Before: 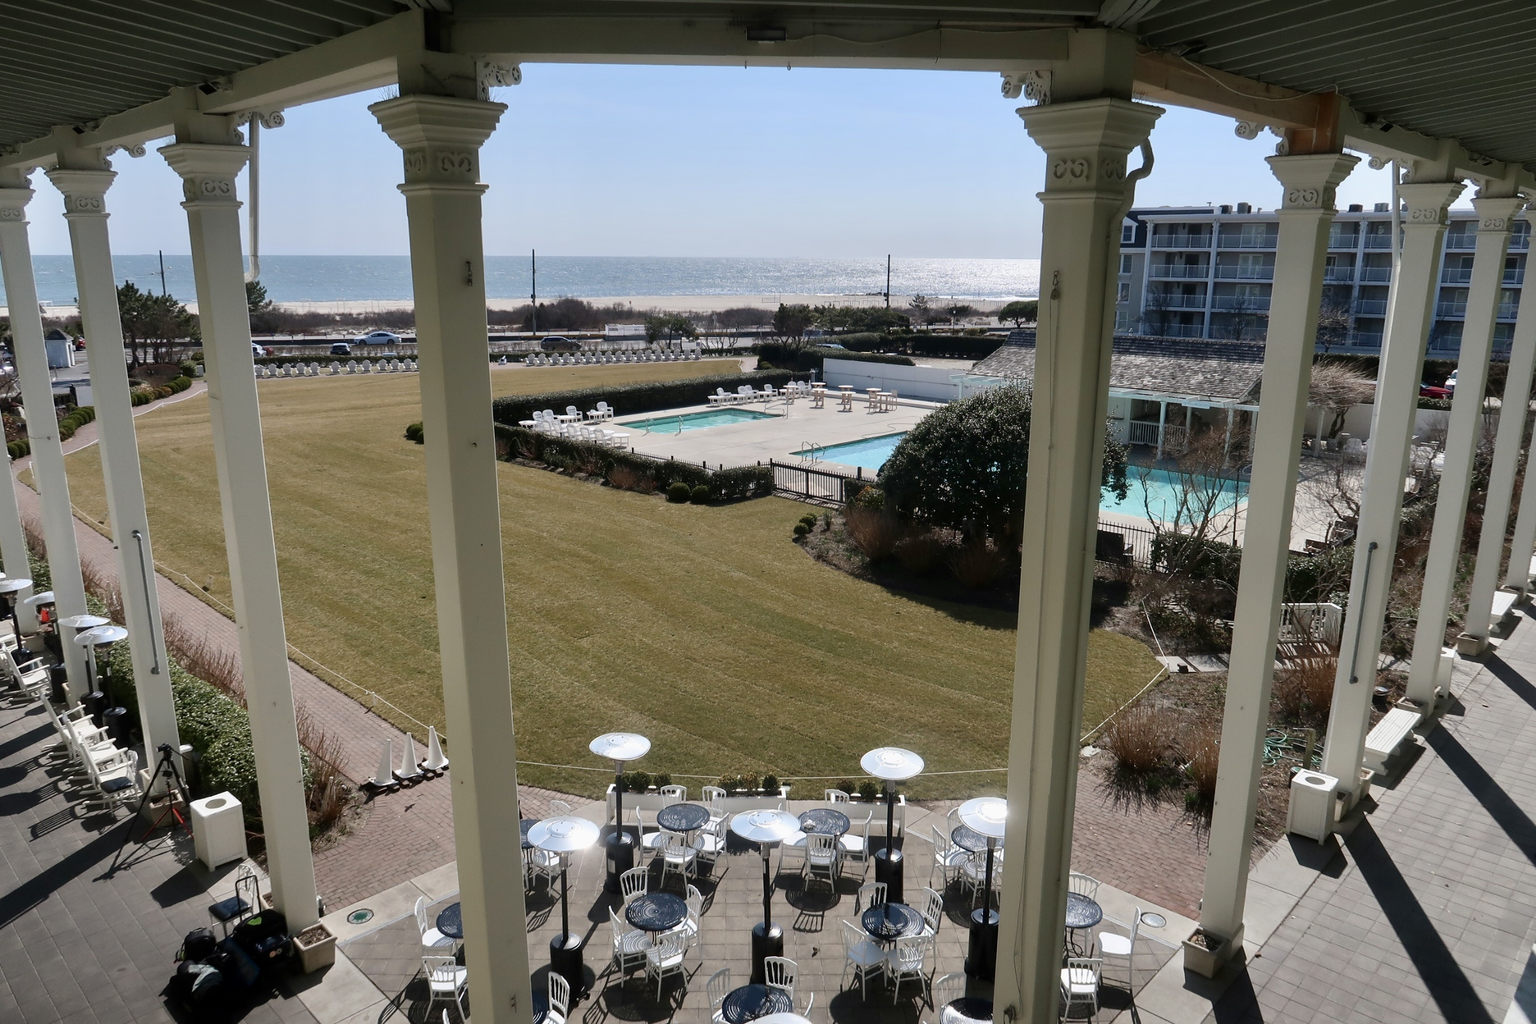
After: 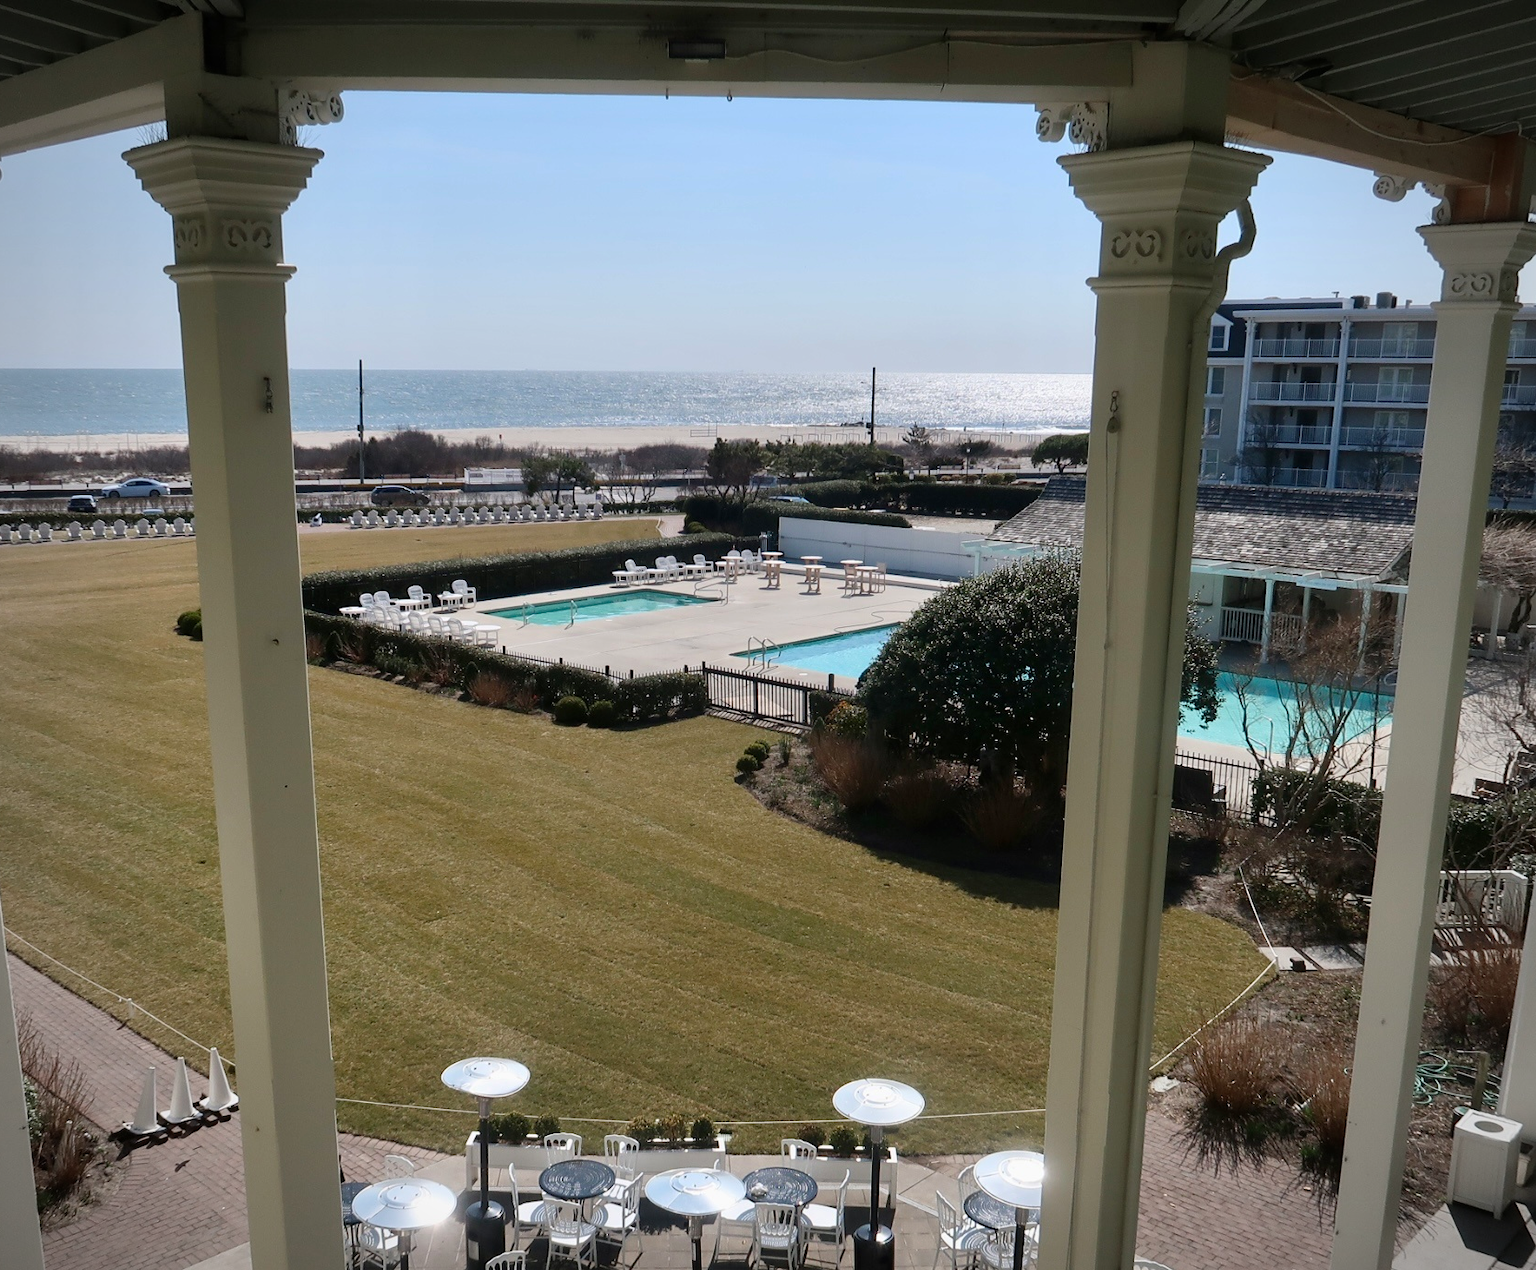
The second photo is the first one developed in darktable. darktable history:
vignetting: fall-off radius 63.6%
crop: left 18.479%, right 12.2%, bottom 13.971%
